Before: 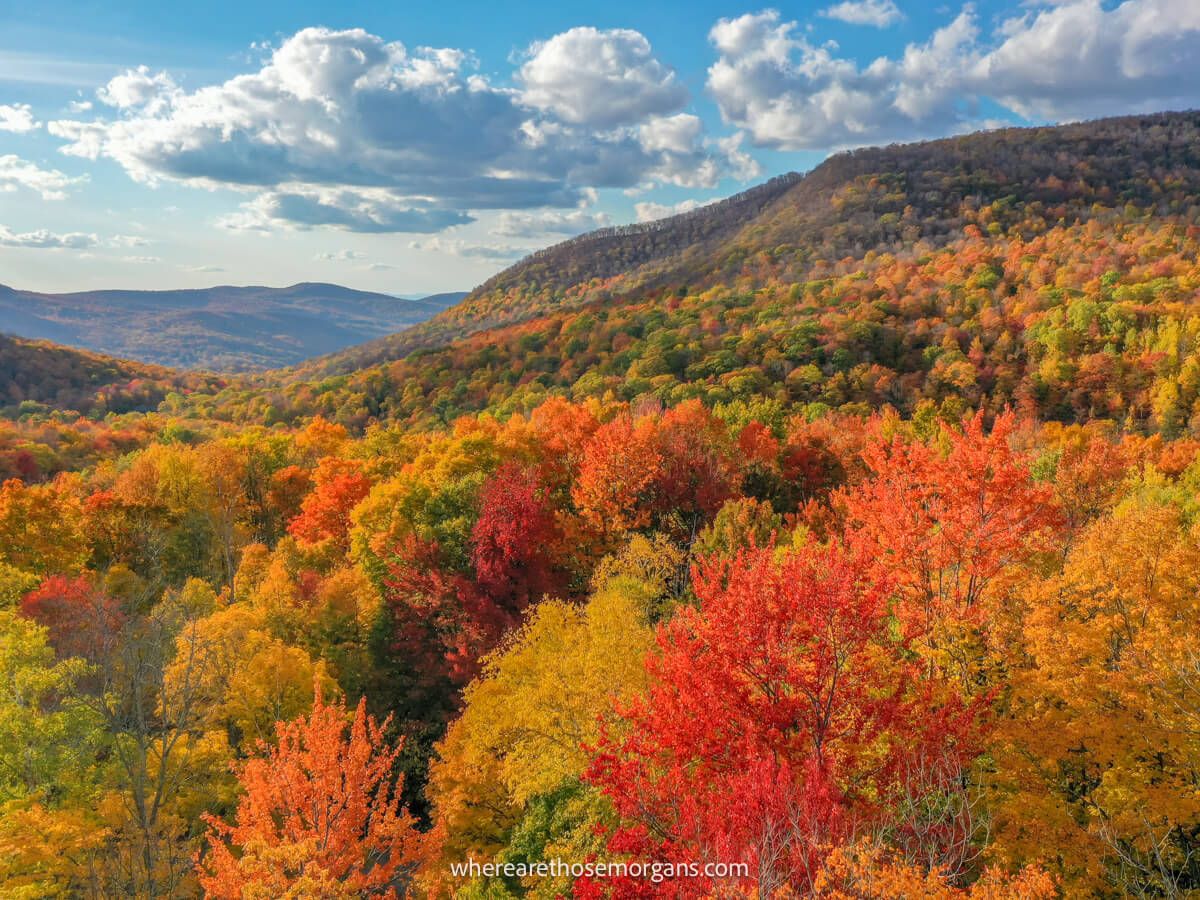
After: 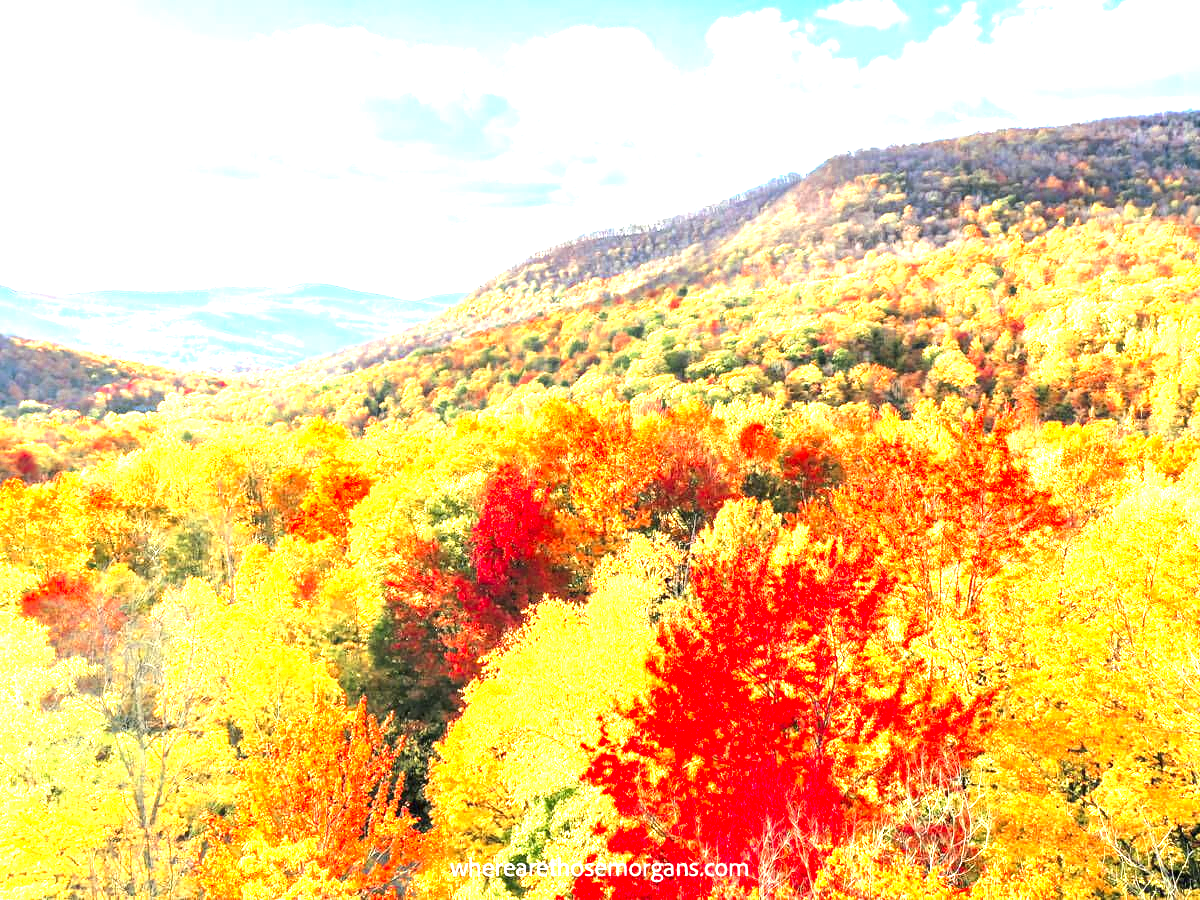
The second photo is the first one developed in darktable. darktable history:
exposure: exposure 2 EV, compensate exposure bias true, compensate highlight preservation false
color zones: curves: ch0 [(0.004, 0.305) (0.261, 0.623) (0.389, 0.399) (0.708, 0.571) (0.947, 0.34)]; ch1 [(0.025, 0.645) (0.229, 0.584) (0.326, 0.551) (0.484, 0.262) (0.757, 0.643)]
tone equalizer: -8 EV -0.417 EV, -7 EV -0.389 EV, -6 EV -0.333 EV, -5 EV -0.222 EV, -3 EV 0.222 EV, -2 EV 0.333 EV, -1 EV 0.389 EV, +0 EV 0.417 EV, edges refinement/feathering 500, mask exposure compensation -1.57 EV, preserve details no
